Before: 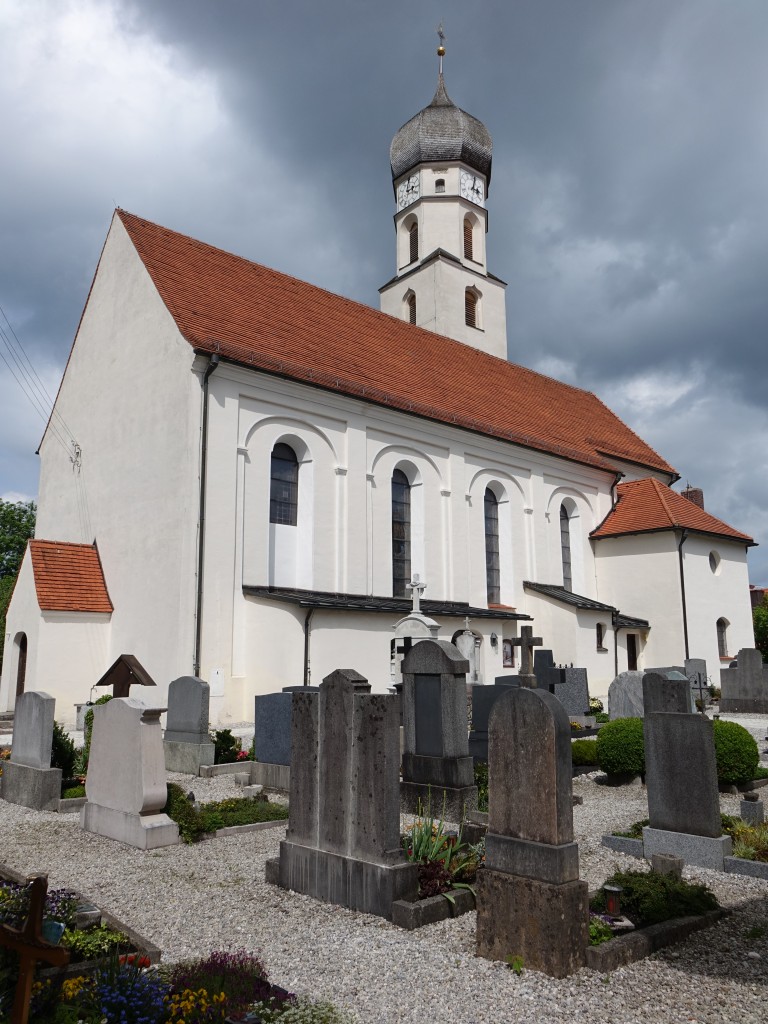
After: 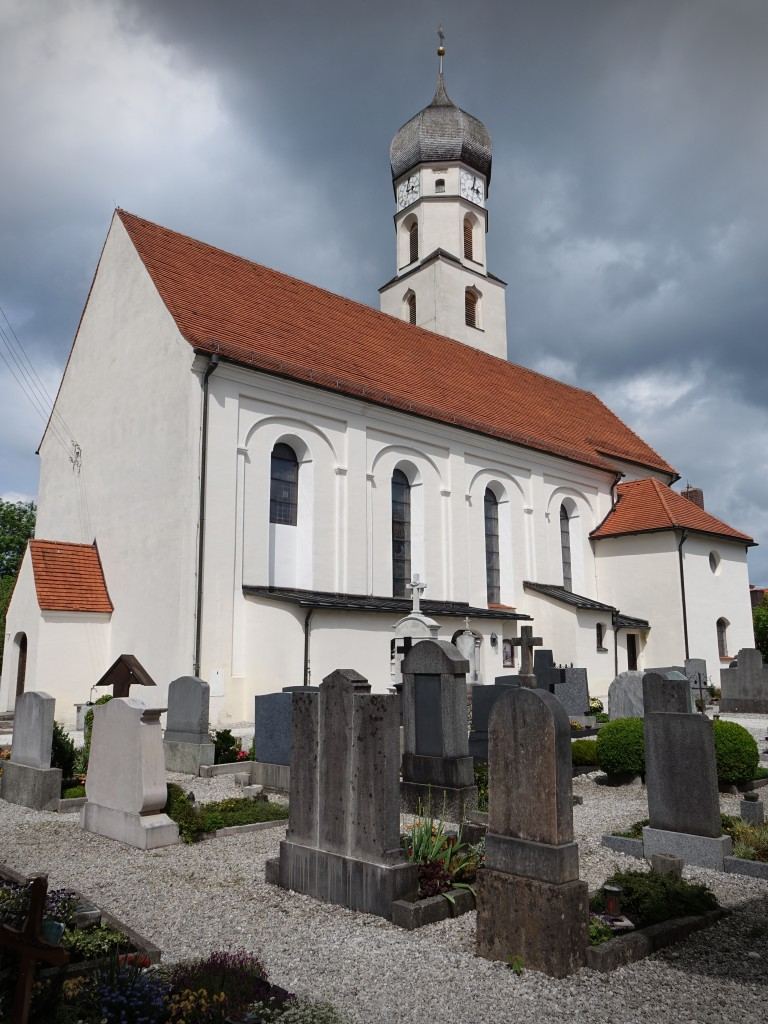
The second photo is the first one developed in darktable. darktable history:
vignetting: fall-off start 88.56%, fall-off radius 44.07%, width/height ratio 1.153
